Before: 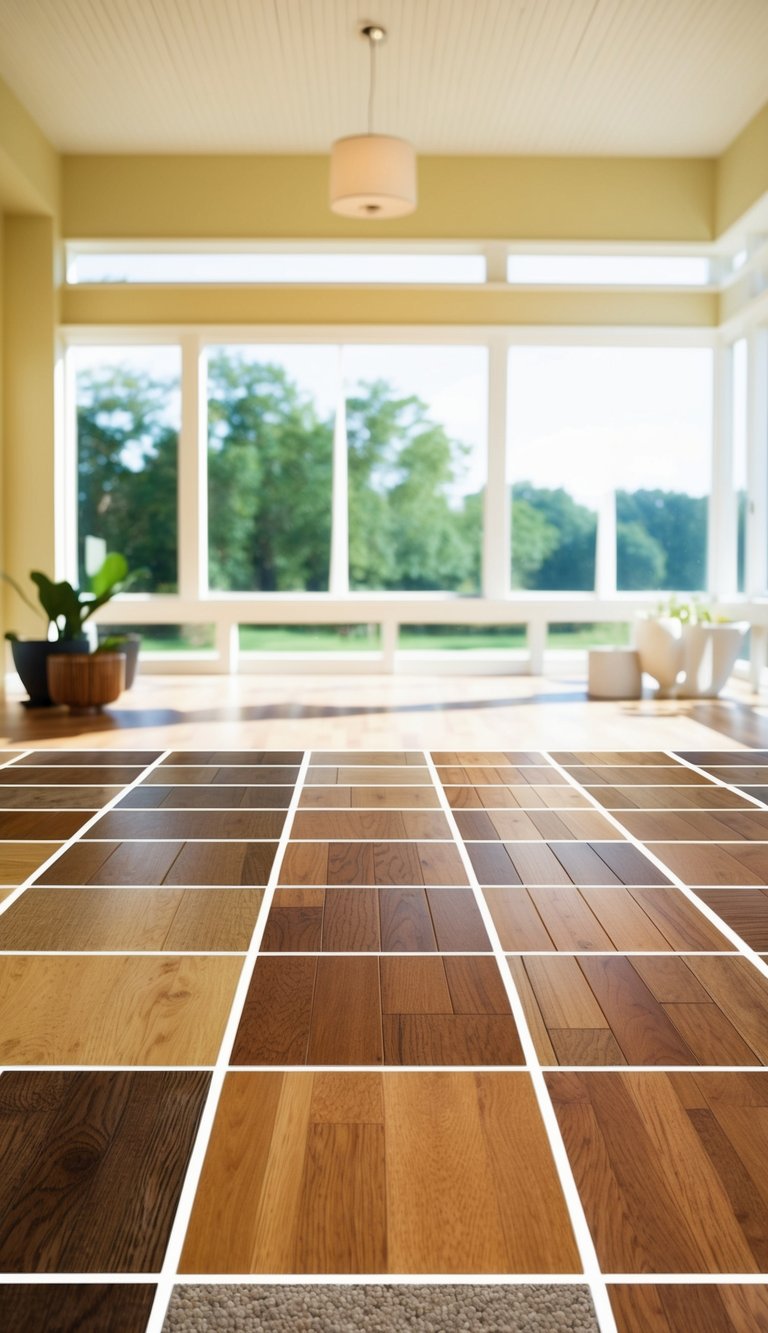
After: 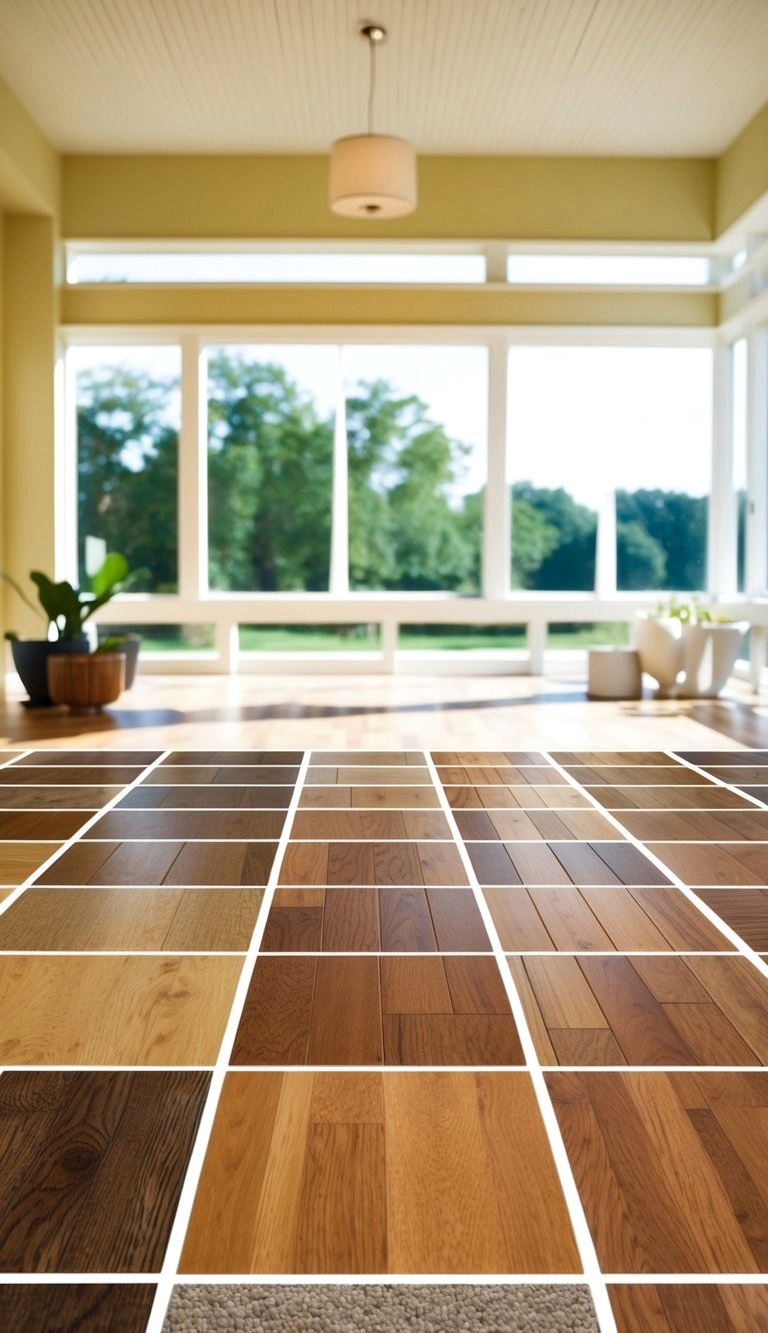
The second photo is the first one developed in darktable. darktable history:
shadows and highlights: shadows 52.5, soften with gaussian
exposure: exposure 0.085 EV, compensate highlight preservation false
